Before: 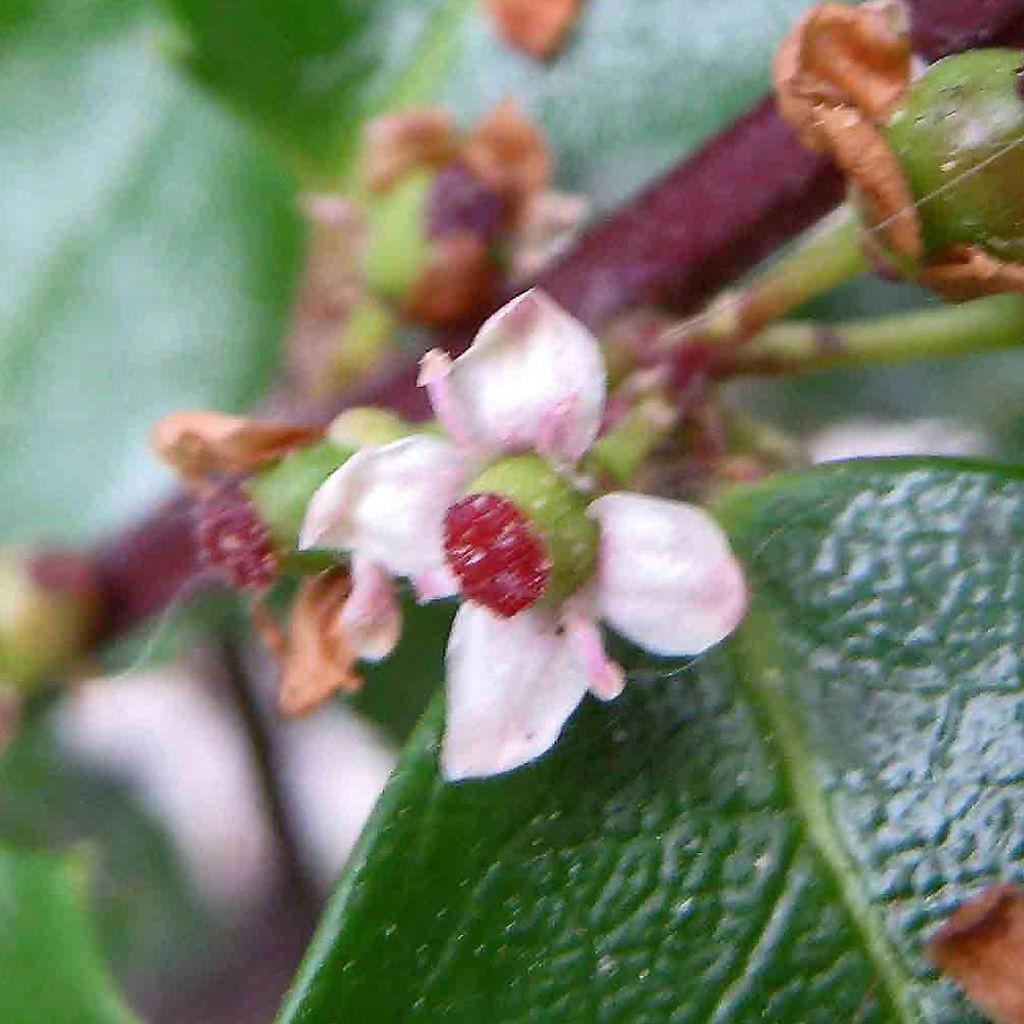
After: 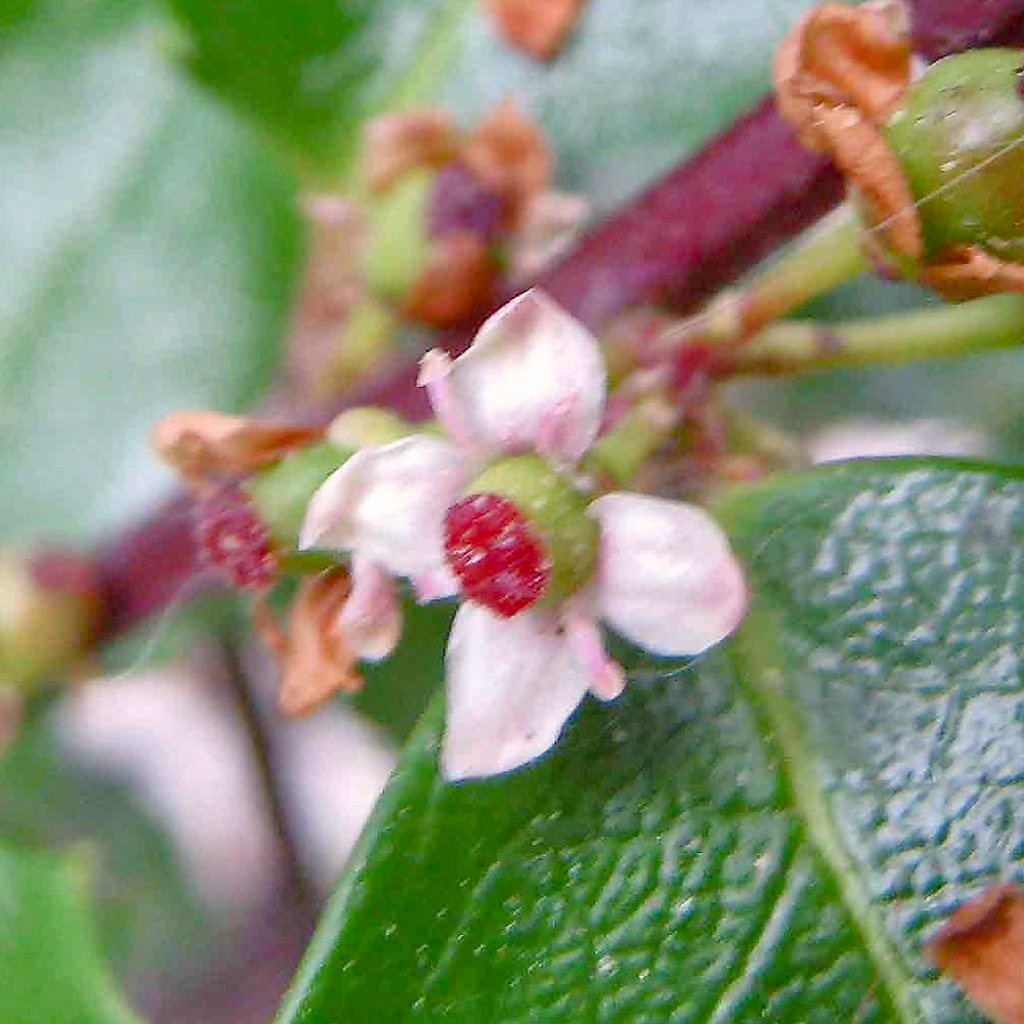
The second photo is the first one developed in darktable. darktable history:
tone equalizer: -7 EV 0.147 EV, -6 EV 0.566 EV, -5 EV 1.17 EV, -4 EV 1.35 EV, -3 EV 1.18 EV, -2 EV 0.6 EV, -1 EV 0.165 EV, smoothing diameter 24.81%, edges refinement/feathering 14.29, preserve details guided filter
levels: levels [0, 0.498, 1]
color balance rgb: highlights gain › chroma 1.029%, highlights gain › hue 52.12°, perceptual saturation grading › global saturation 0.903%, perceptual saturation grading › highlights -15.094%, perceptual saturation grading › shadows 25.65%, global vibrance 3.627%
